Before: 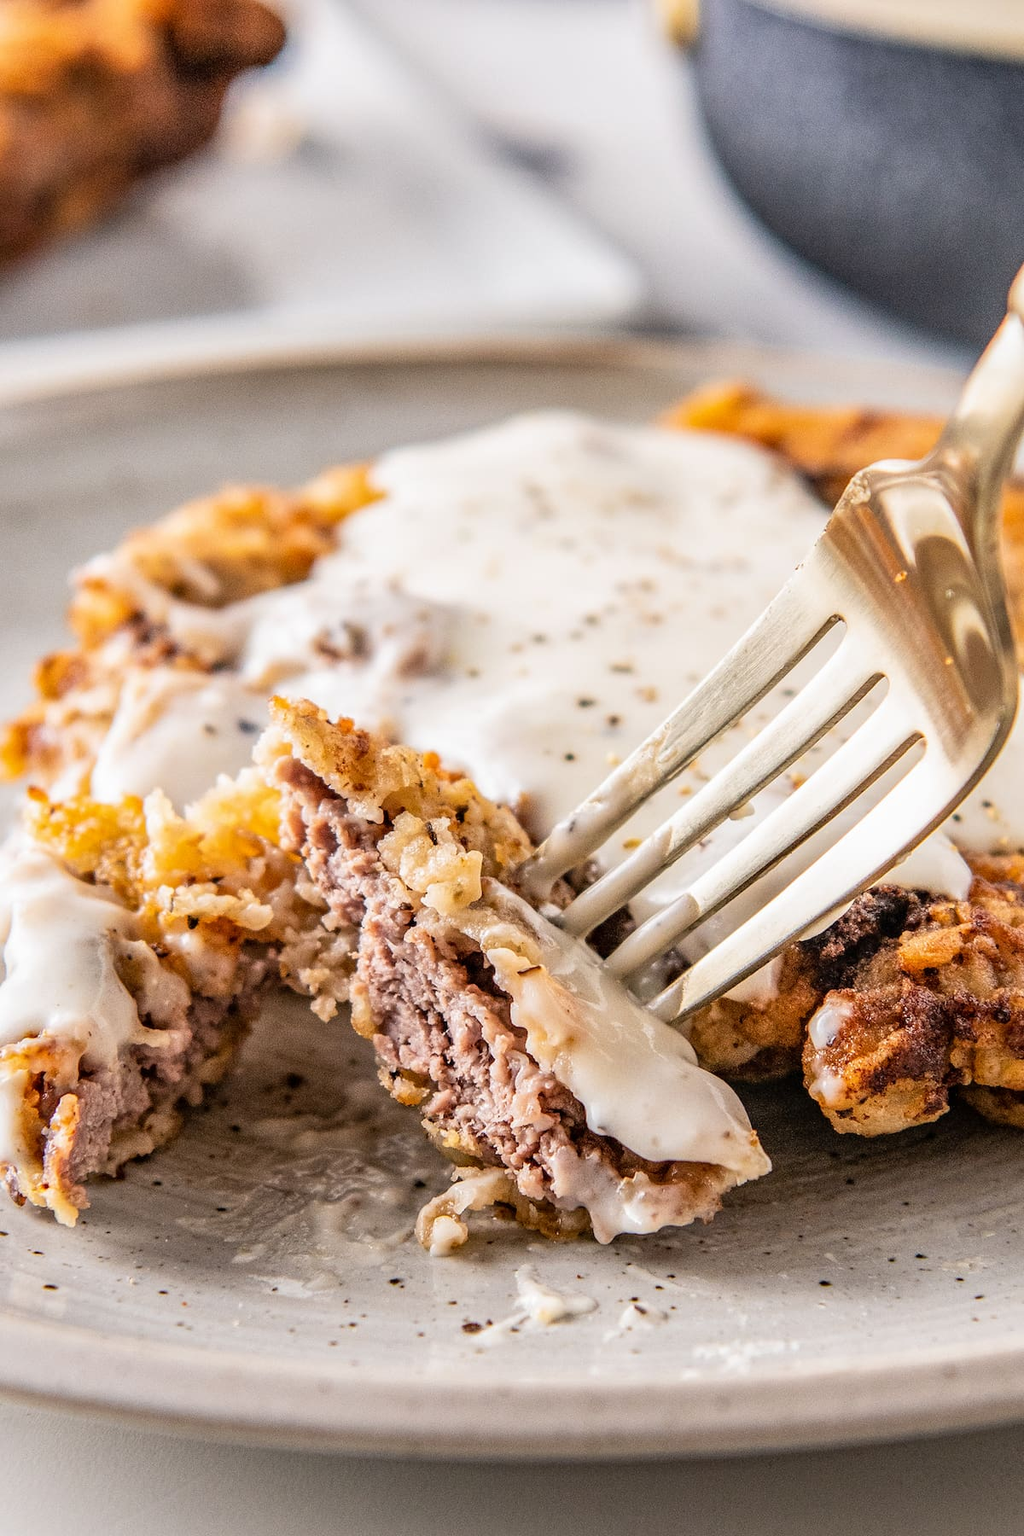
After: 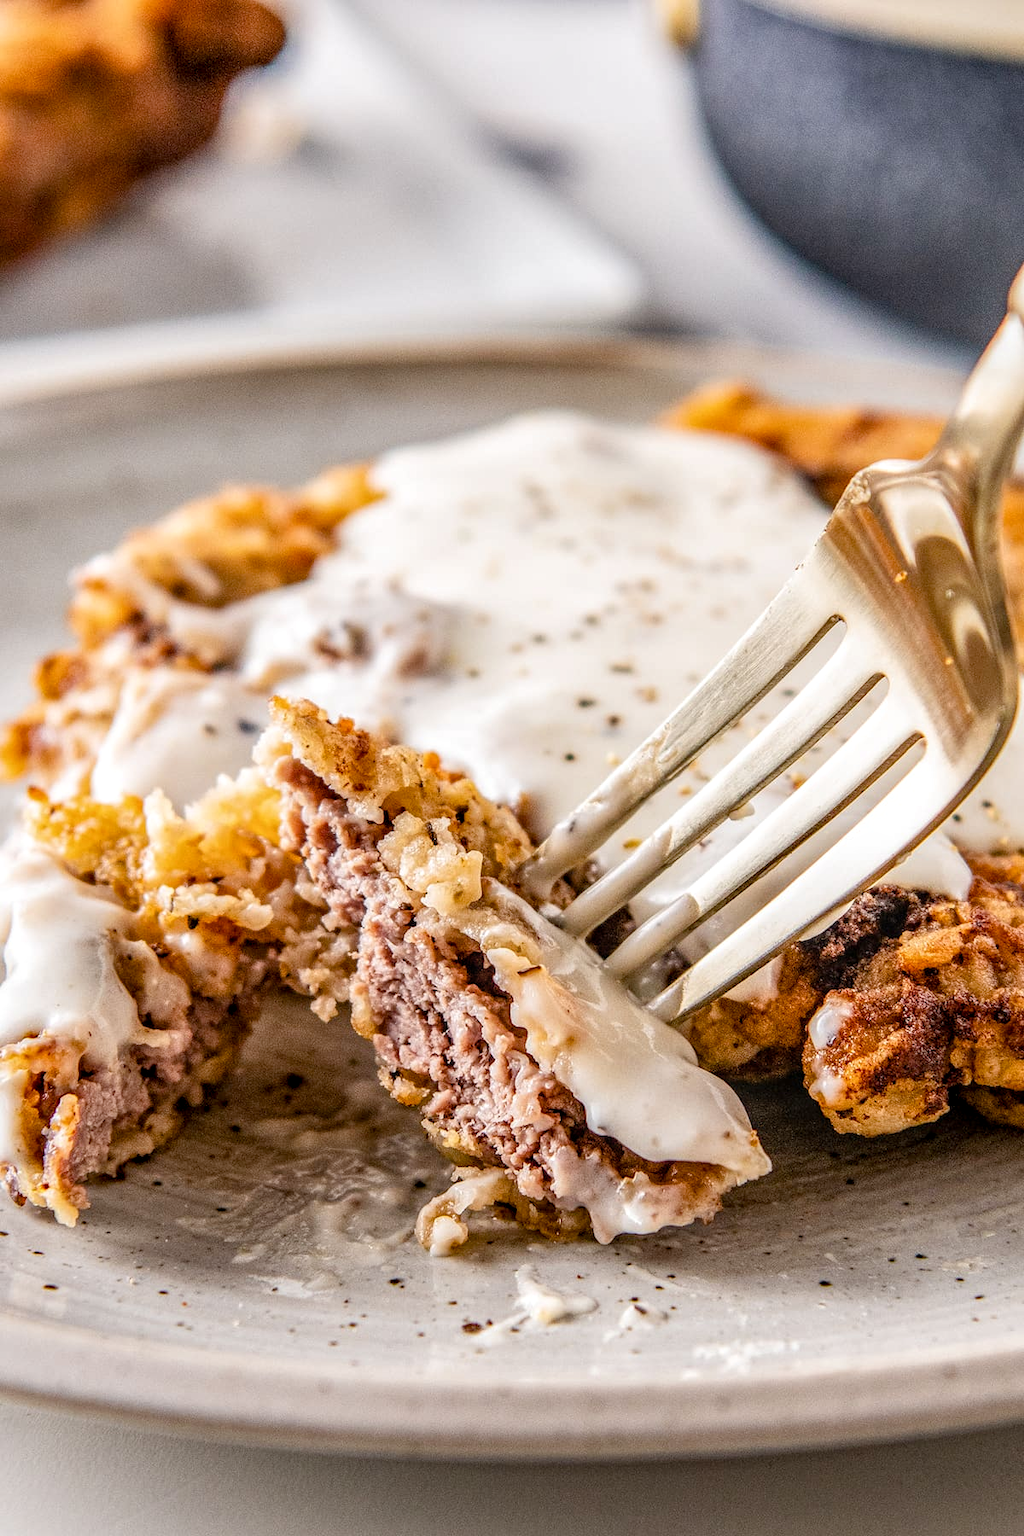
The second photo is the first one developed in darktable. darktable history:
rotate and perspective: crop left 0, crop top 0
local contrast: on, module defaults
color balance rgb: perceptual saturation grading › global saturation 20%, perceptual saturation grading › highlights -25%, perceptual saturation grading › shadows 25%
